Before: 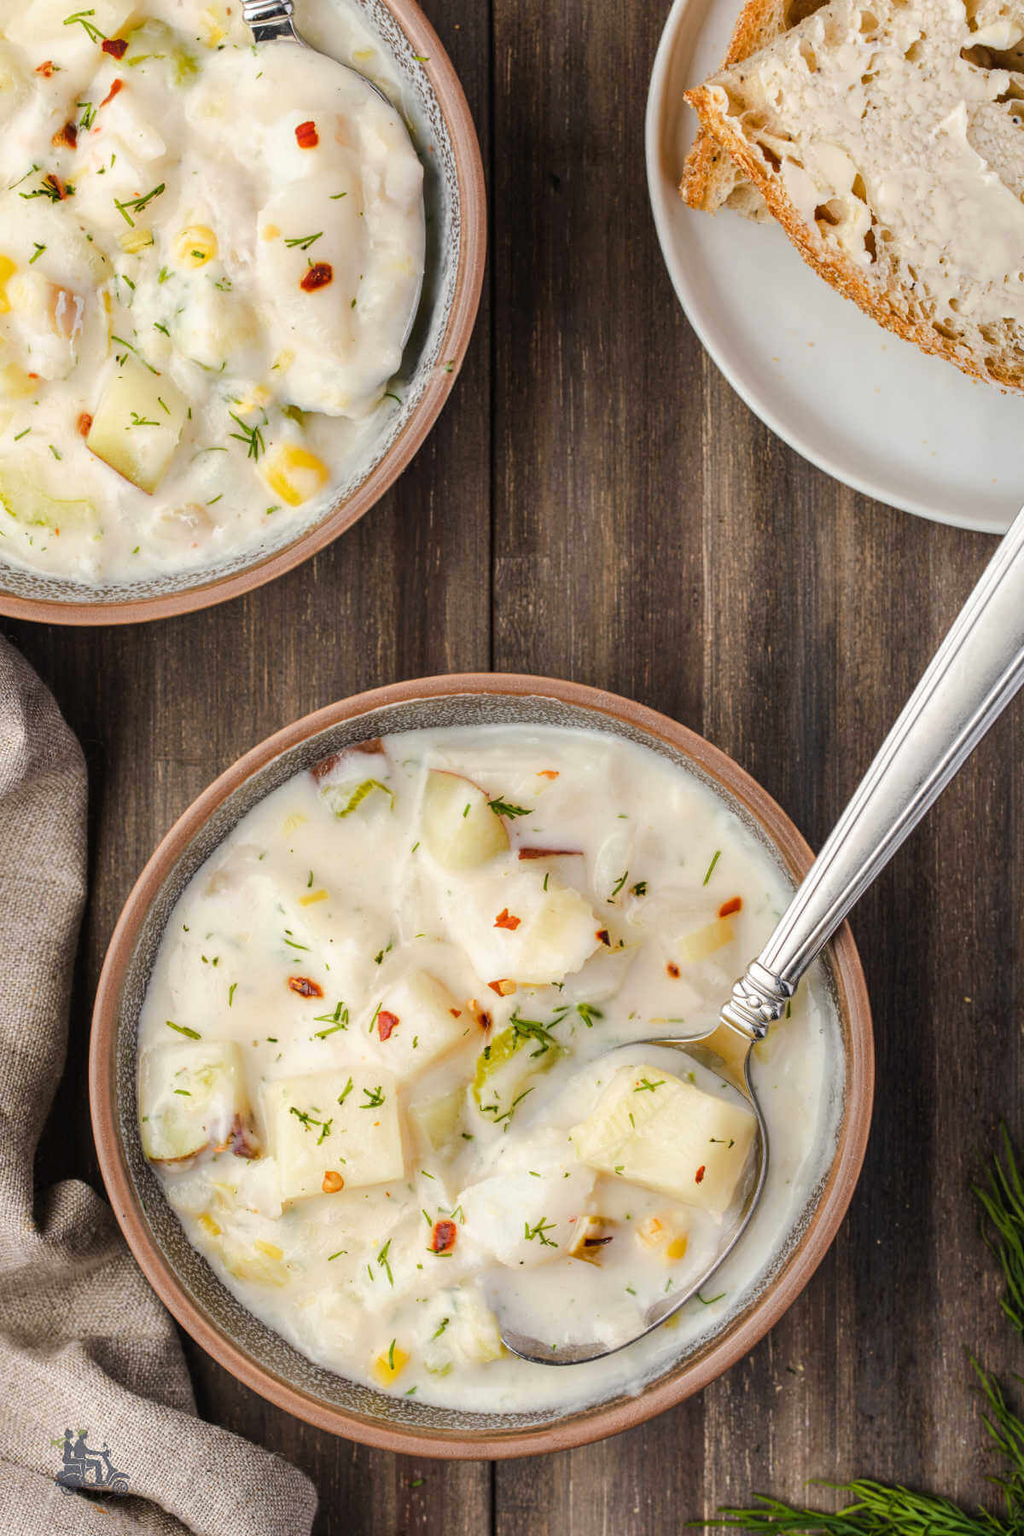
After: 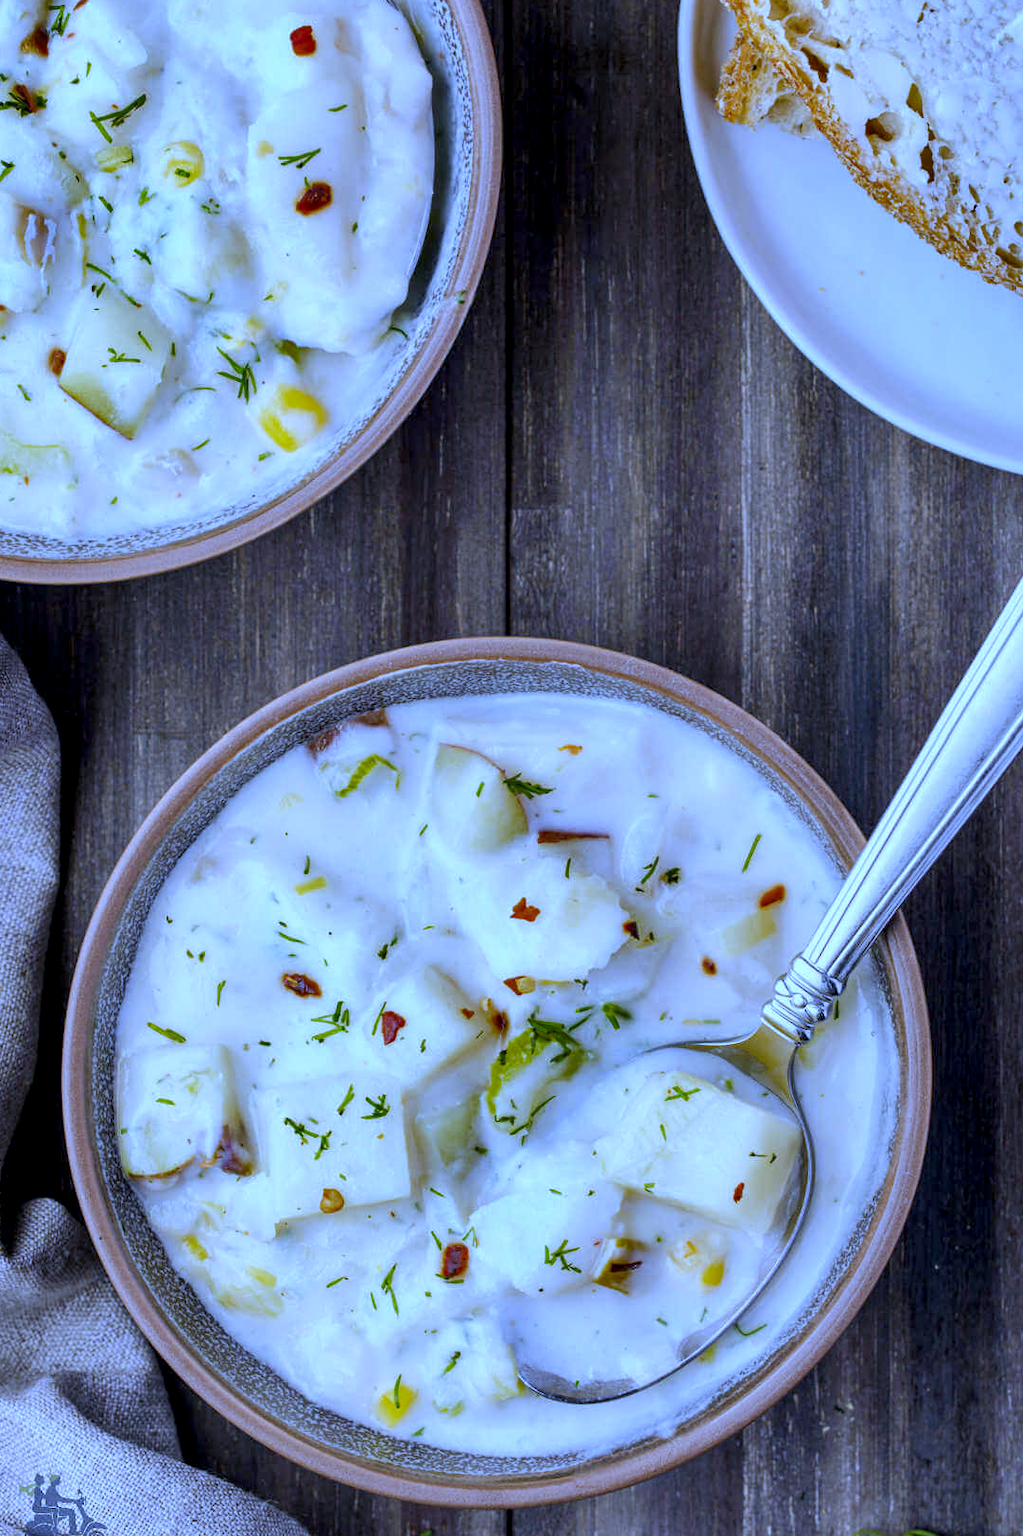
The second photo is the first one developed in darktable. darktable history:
crop: left 3.305%, top 6.436%, right 6.389%, bottom 3.258%
shadows and highlights: shadows 5, soften with gaussian
exposure: black level correction 0.007, compensate highlight preservation false
white balance: red 0.766, blue 1.537
